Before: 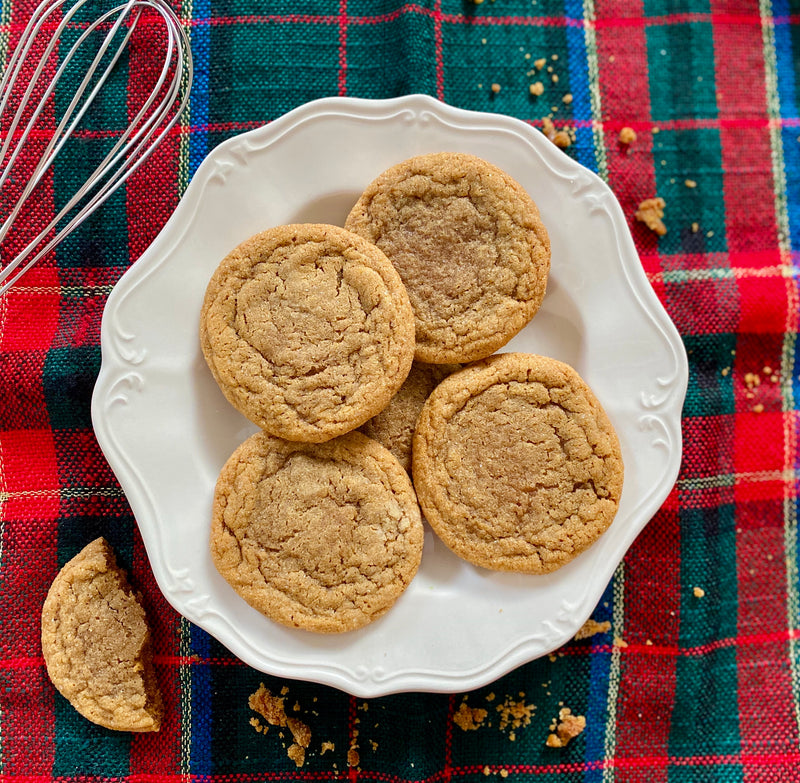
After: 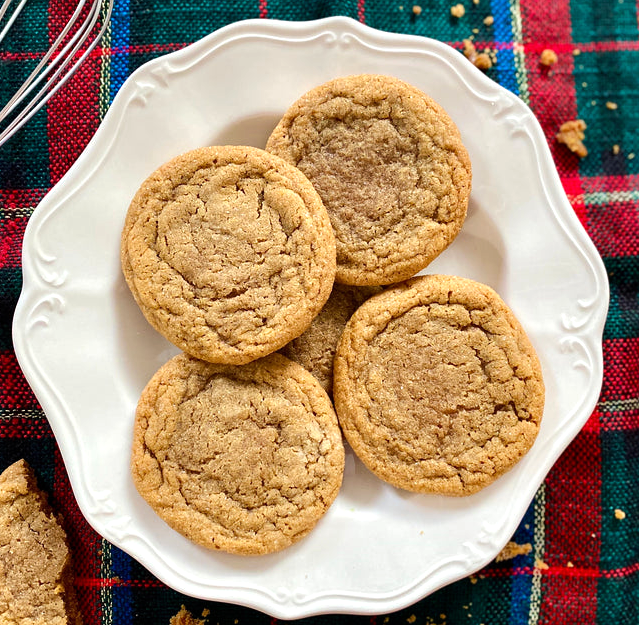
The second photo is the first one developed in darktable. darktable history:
tone equalizer: -8 EV -0.417 EV, -7 EV -0.389 EV, -6 EV -0.333 EV, -5 EV -0.222 EV, -3 EV 0.222 EV, -2 EV 0.333 EV, -1 EV 0.389 EV, +0 EV 0.417 EV, edges refinement/feathering 500, mask exposure compensation -1.57 EV, preserve details no
crop and rotate: left 10.071%, top 10.071%, right 10.02%, bottom 10.02%
